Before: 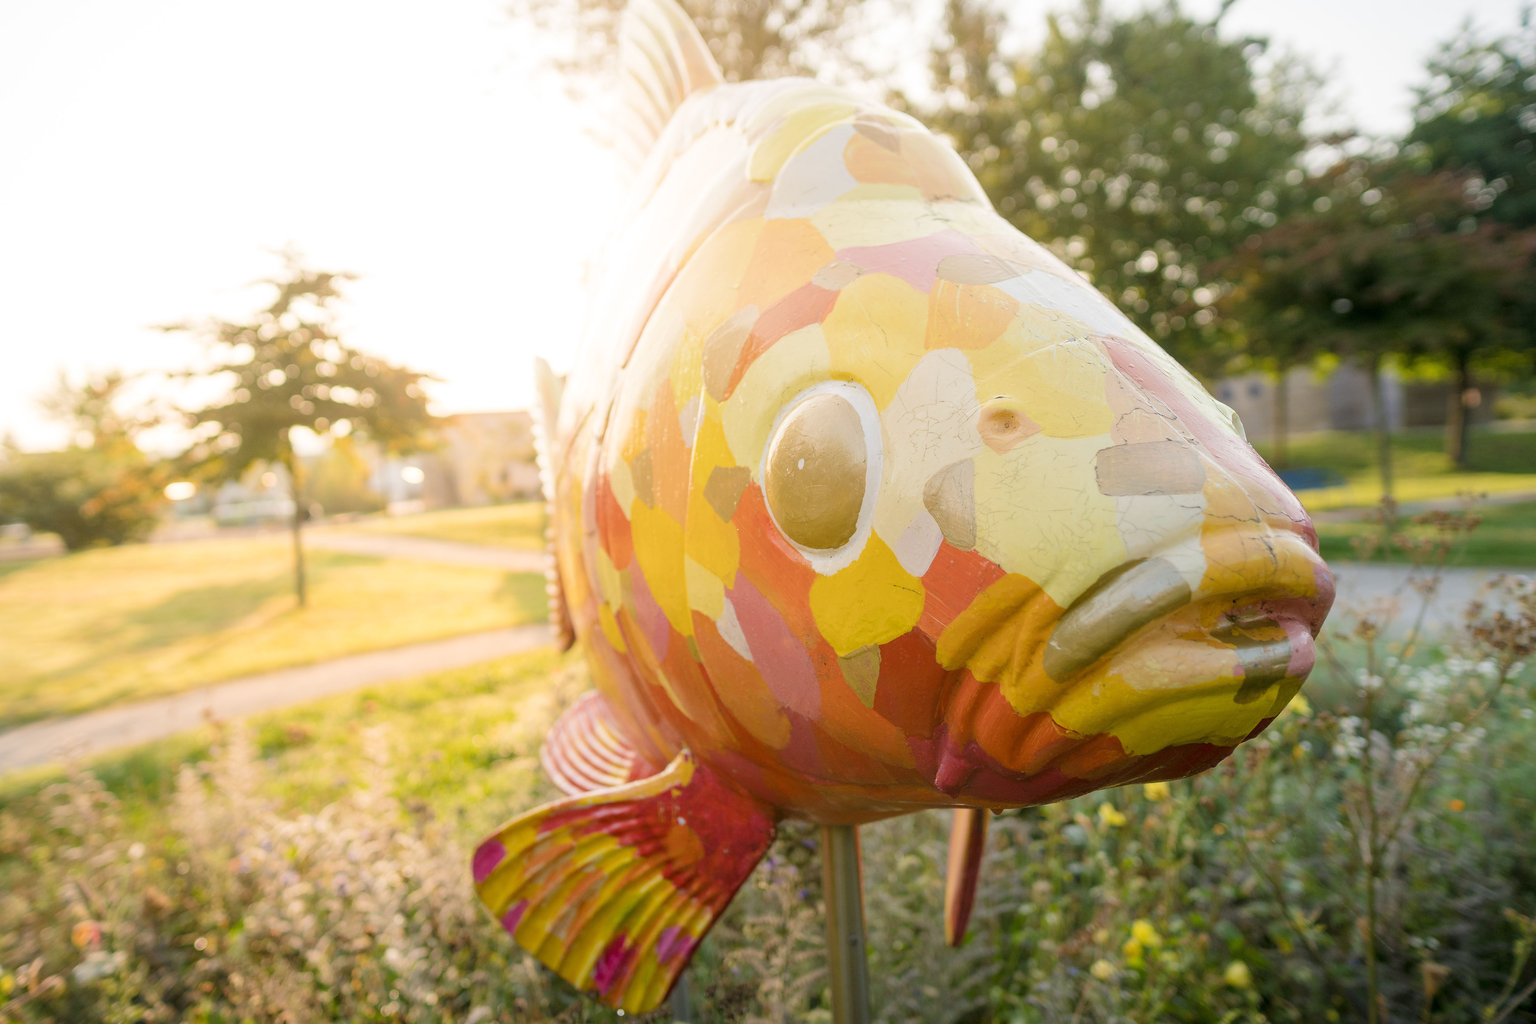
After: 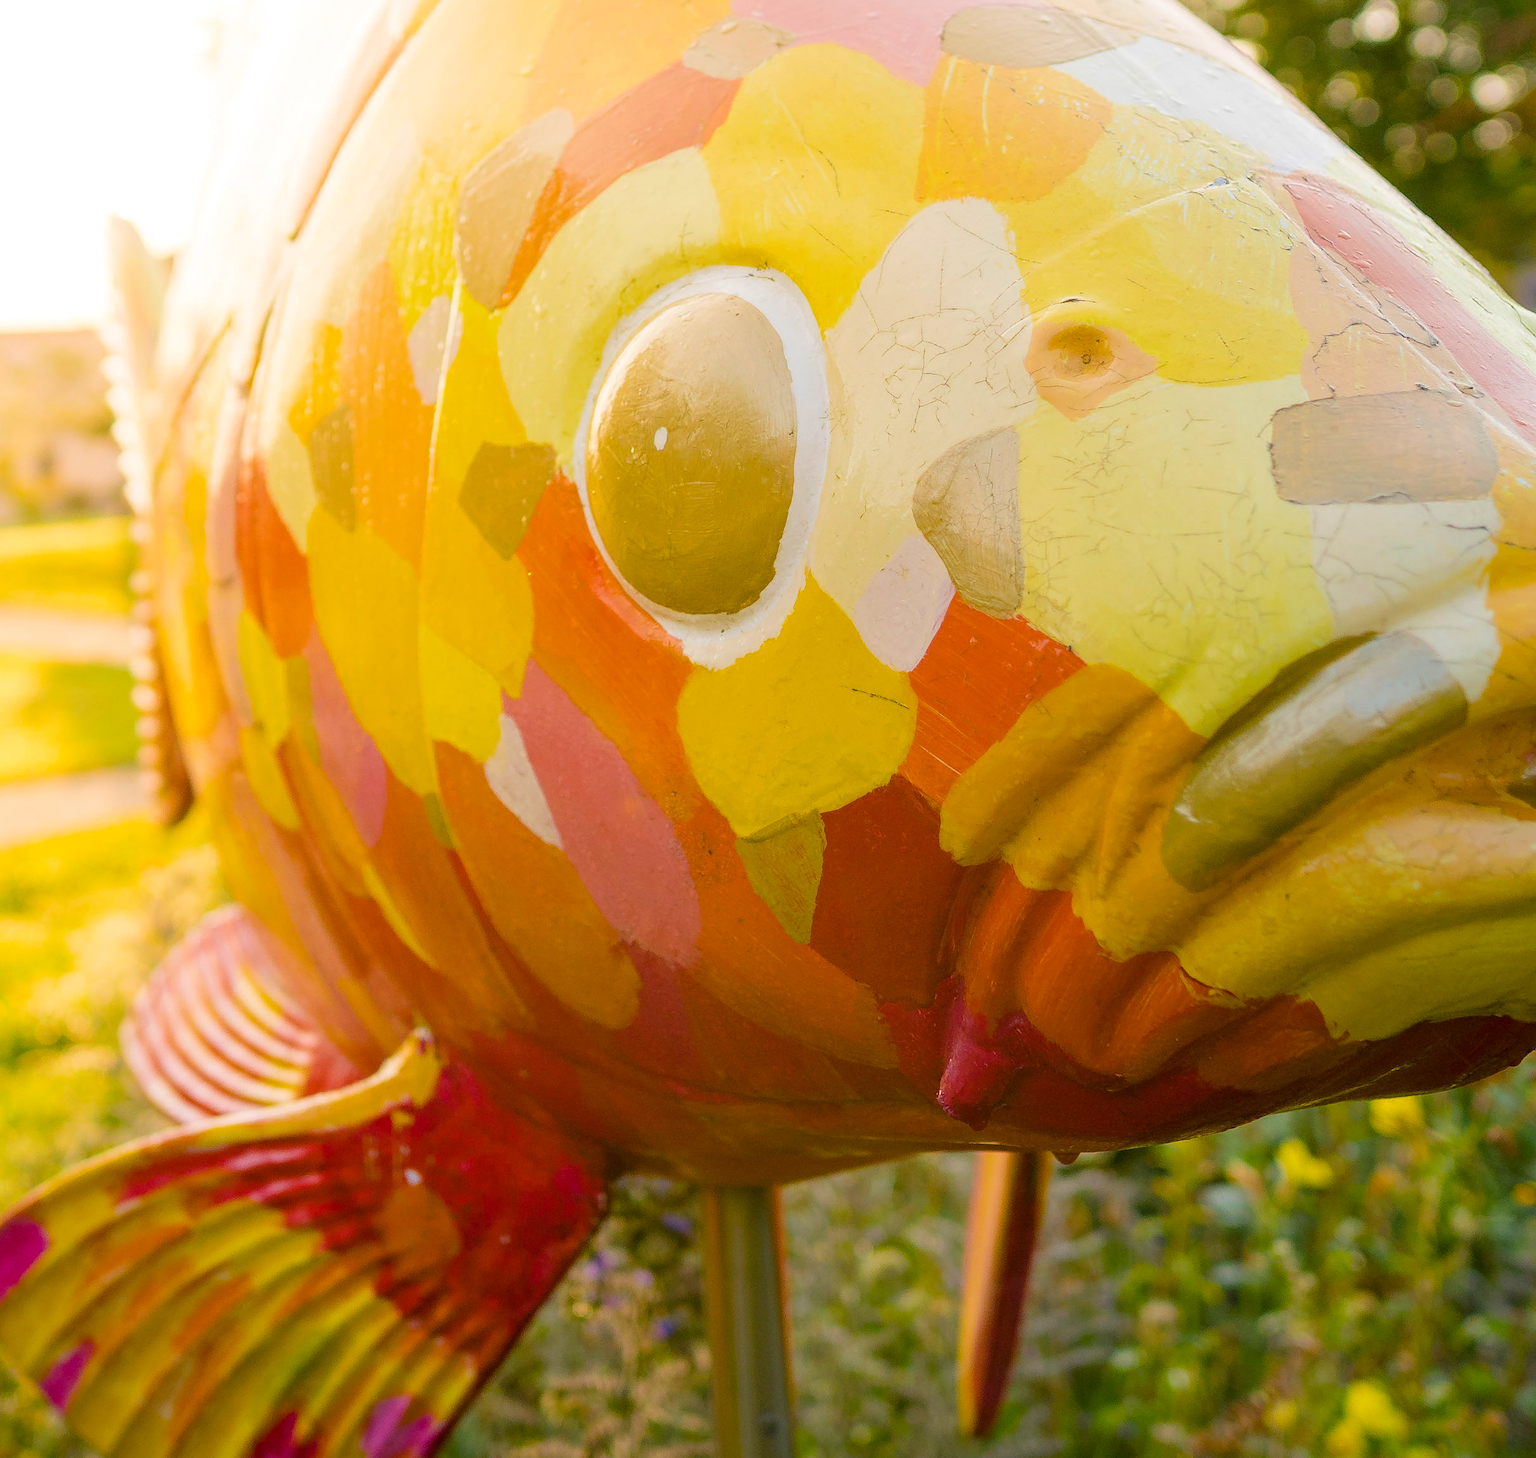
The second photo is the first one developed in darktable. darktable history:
crop: left 31.383%, top 24.657%, right 20.294%, bottom 6.489%
color balance rgb: power › luminance -3.946%, power › hue 143.37°, perceptual saturation grading › global saturation 19.926%, global vibrance 40.055%
